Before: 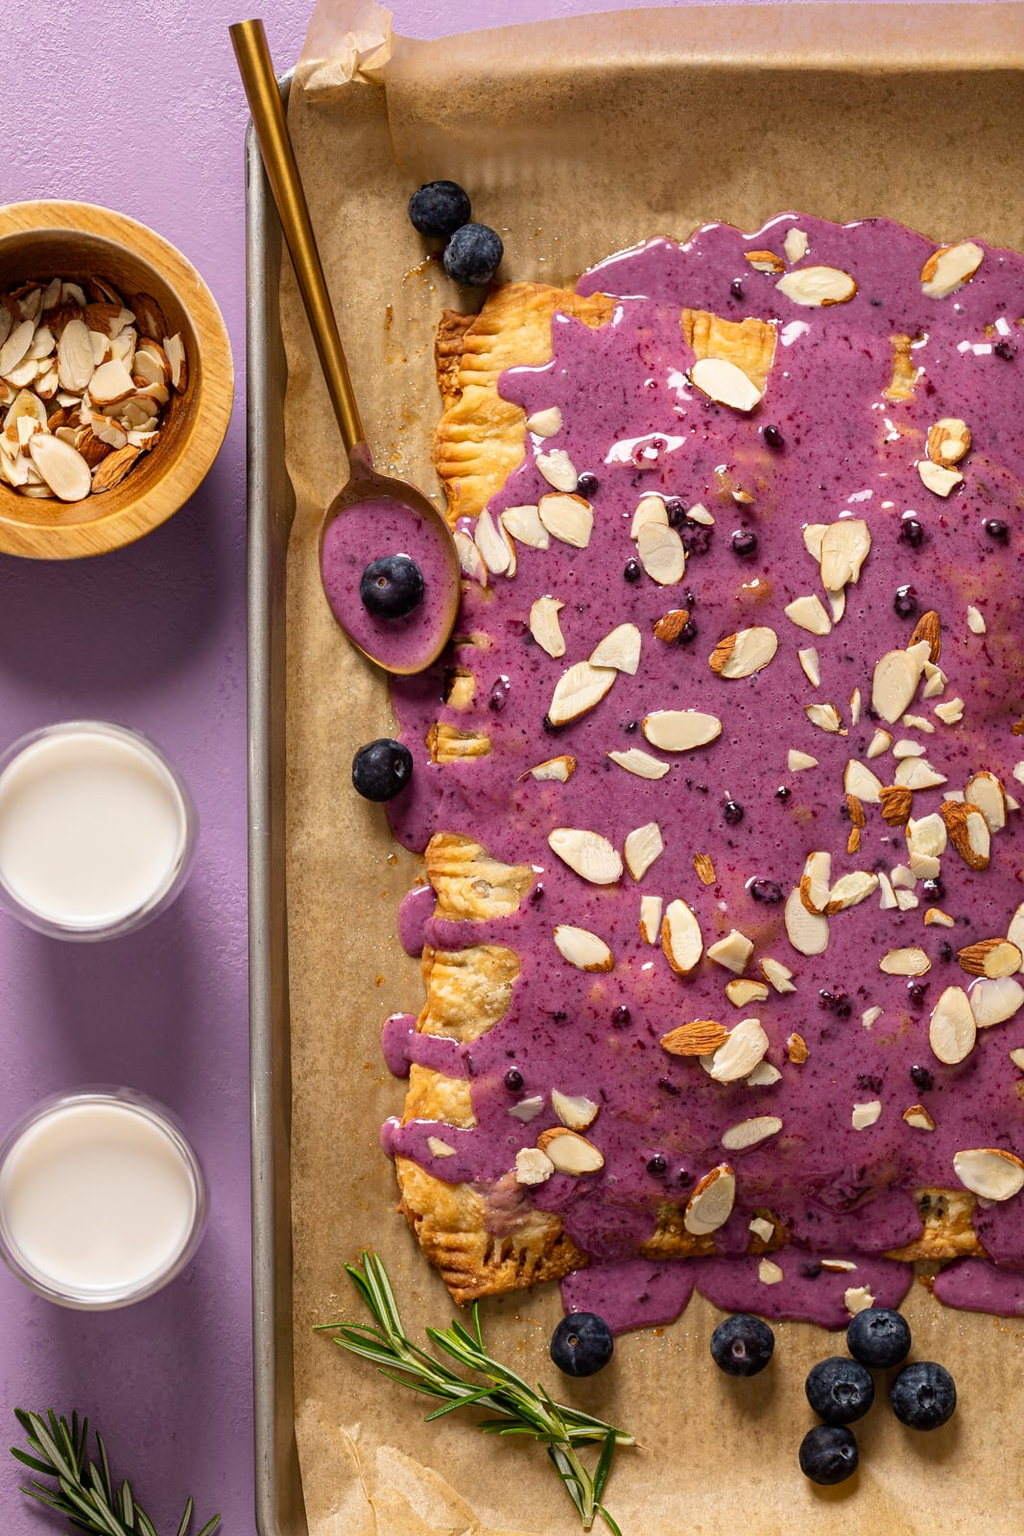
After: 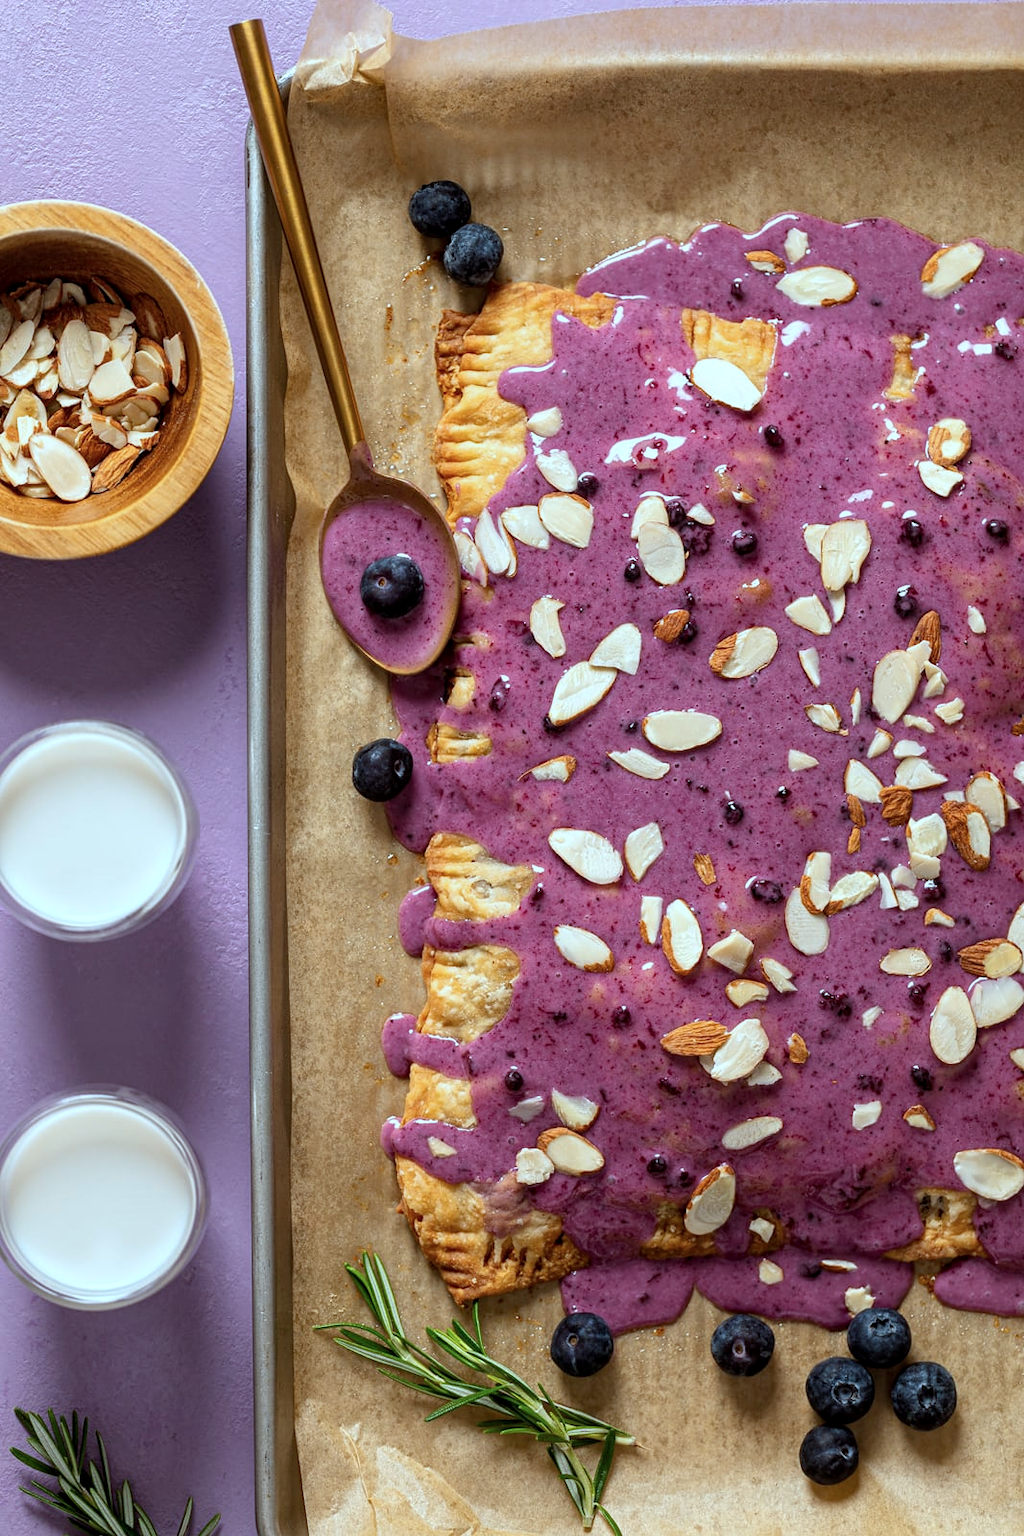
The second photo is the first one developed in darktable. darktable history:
local contrast: highlights 106%, shadows 100%, detail 120%, midtone range 0.2
color correction: highlights a* -11.59, highlights b* -15.76
